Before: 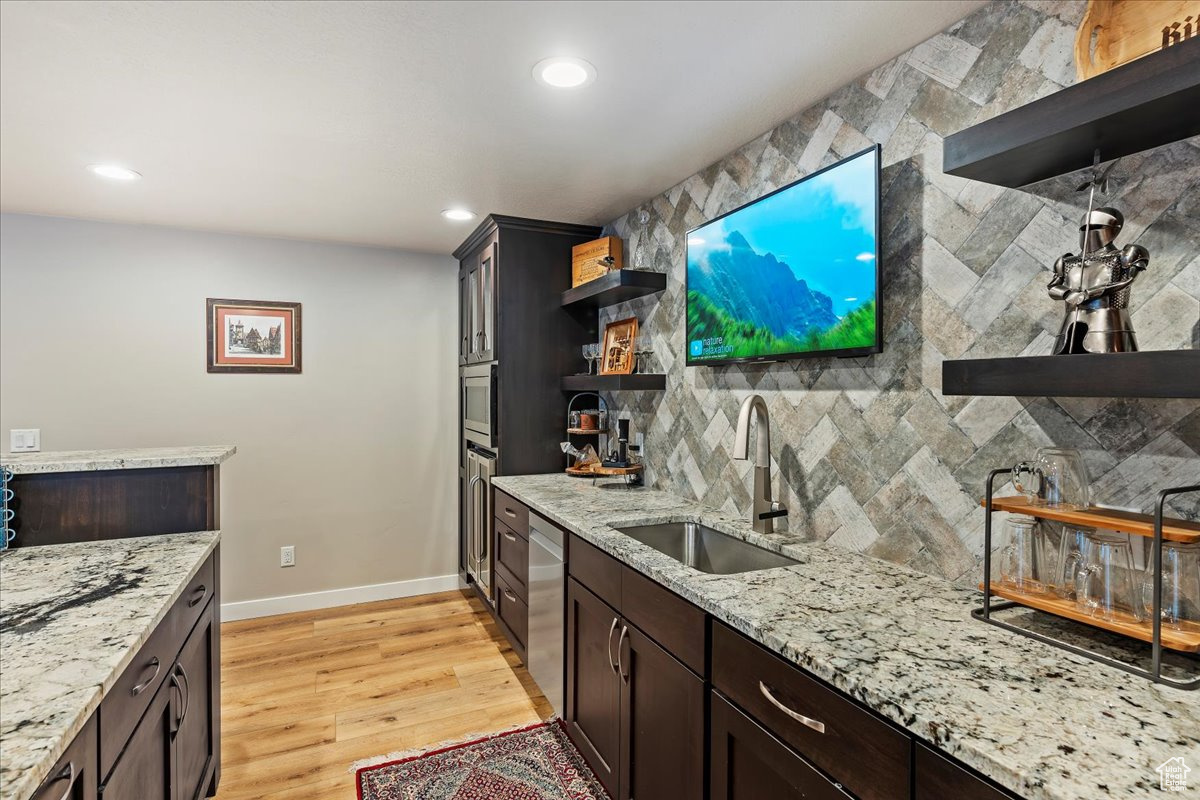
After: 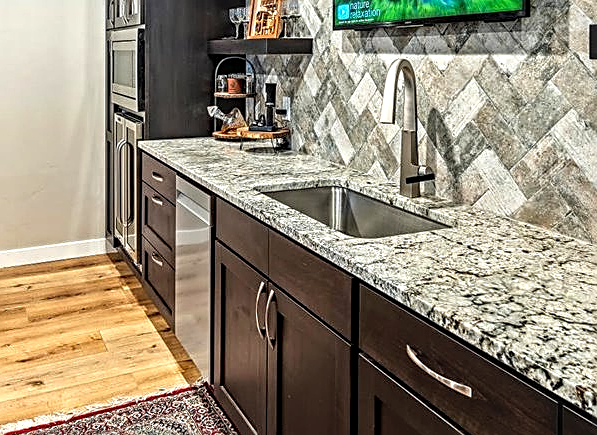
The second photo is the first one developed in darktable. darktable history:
crop: left 29.429%, top 42.045%, right 20.741%, bottom 3.462%
tone equalizer: -8 EV -0.409 EV, -7 EV -0.372 EV, -6 EV -0.314 EV, -5 EV -0.251 EV, -3 EV 0.199 EV, -2 EV 0.321 EV, -1 EV 0.404 EV, +0 EV 0.393 EV, mask exposure compensation -0.493 EV
exposure: exposure 0.203 EV, compensate highlight preservation false
contrast equalizer: y [[0.502, 0.505, 0.512, 0.529, 0.564, 0.588], [0.5 ×6], [0.502, 0.505, 0.512, 0.529, 0.564, 0.588], [0, 0.001, 0.001, 0.004, 0.008, 0.011], [0, 0.001, 0.001, 0.004, 0.008, 0.011]]
sharpen: on, module defaults
local contrast: detail 130%
haze removal: strength 0.099, compatibility mode true, adaptive false
